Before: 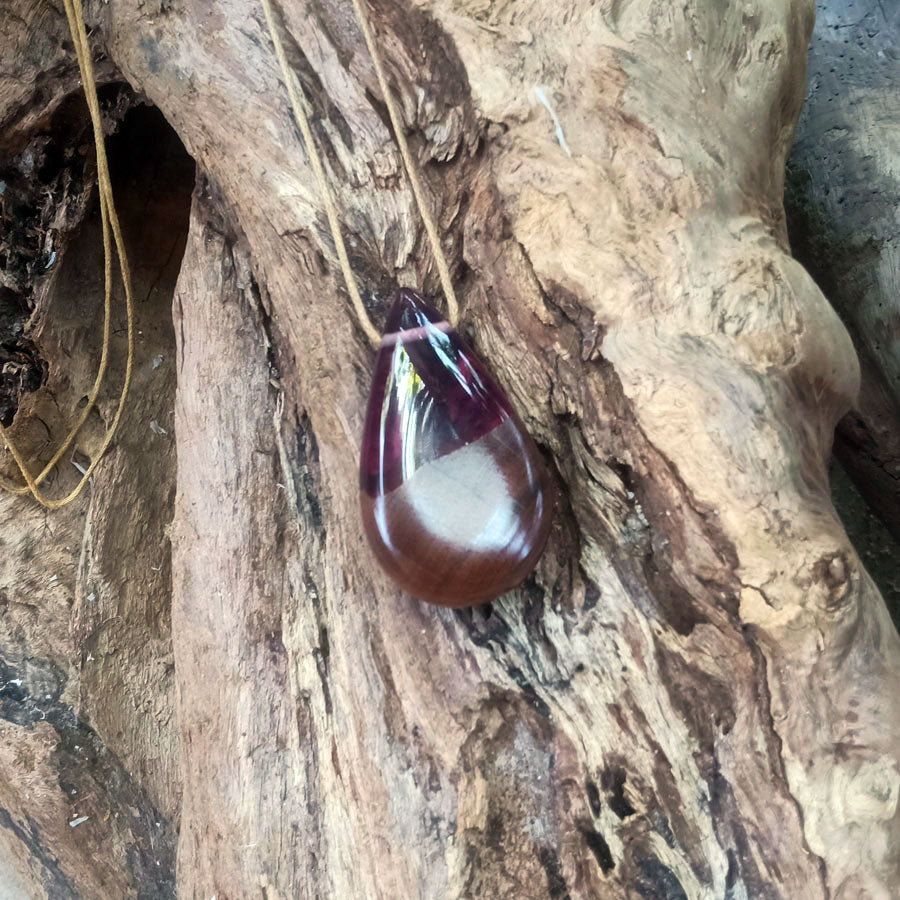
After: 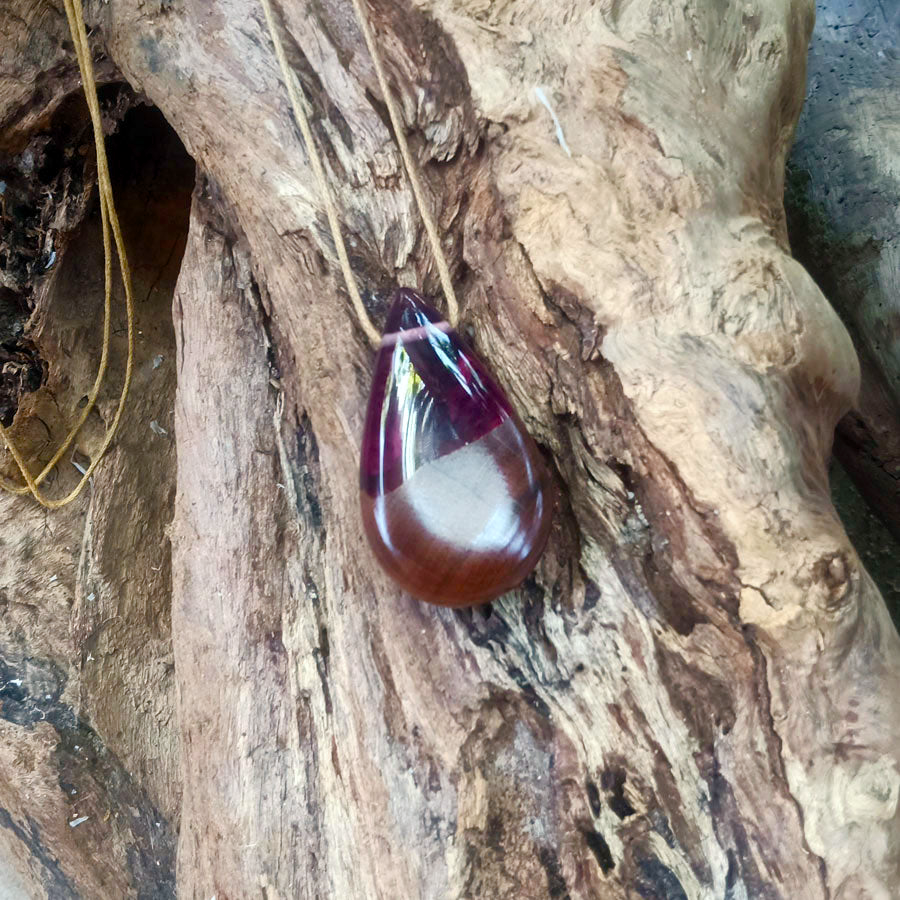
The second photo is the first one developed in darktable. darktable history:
white balance: red 0.988, blue 1.017
color balance rgb: perceptual saturation grading › global saturation 20%, perceptual saturation grading › highlights -25%, perceptual saturation grading › shadows 50%
